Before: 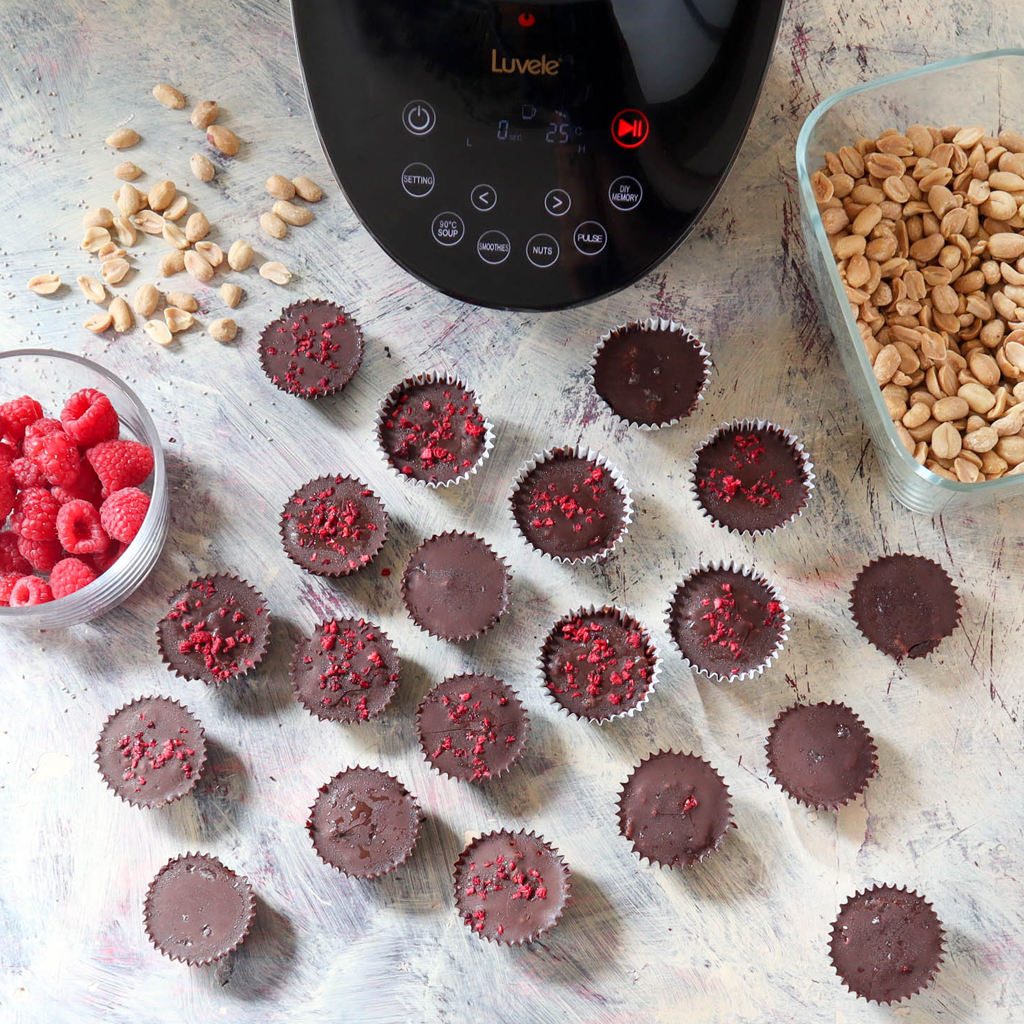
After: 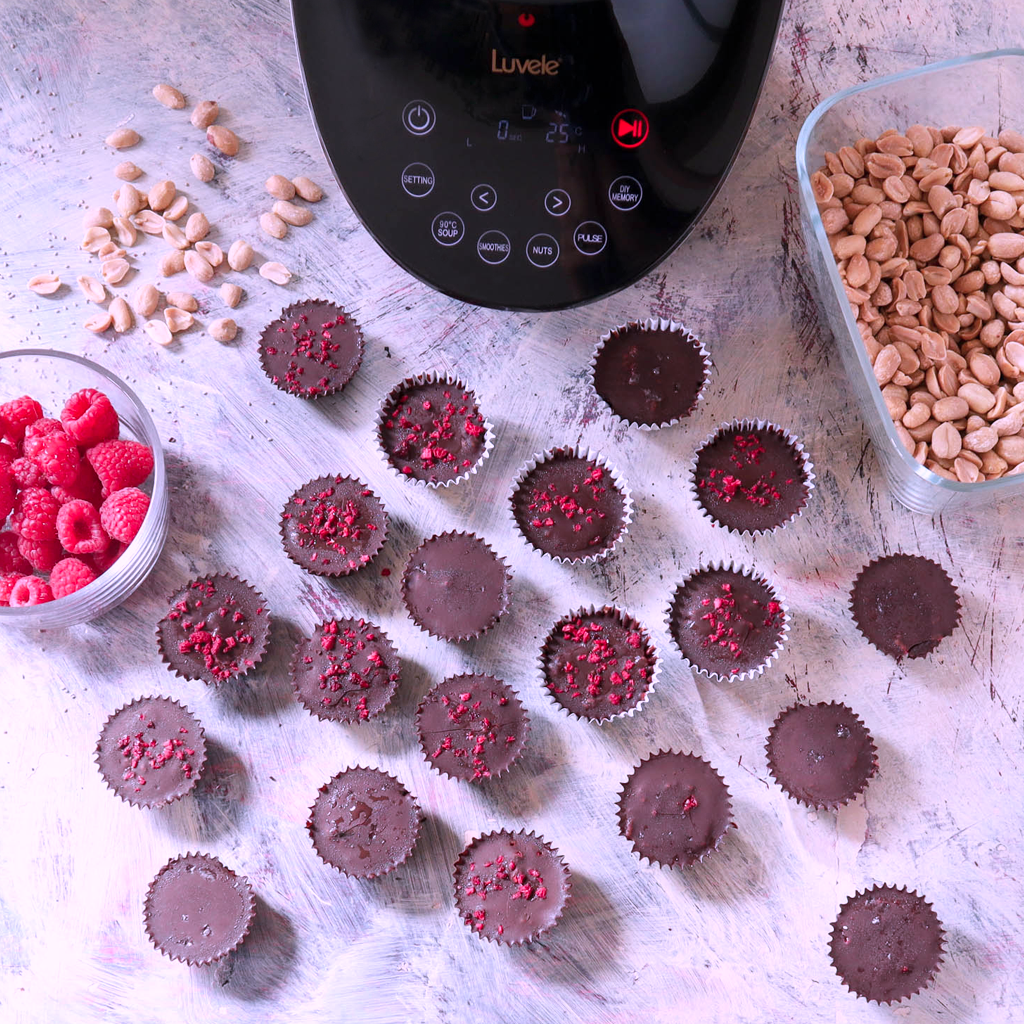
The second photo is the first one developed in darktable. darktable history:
color correction: highlights a* 15.03, highlights b* -25.07
white balance: emerald 1
